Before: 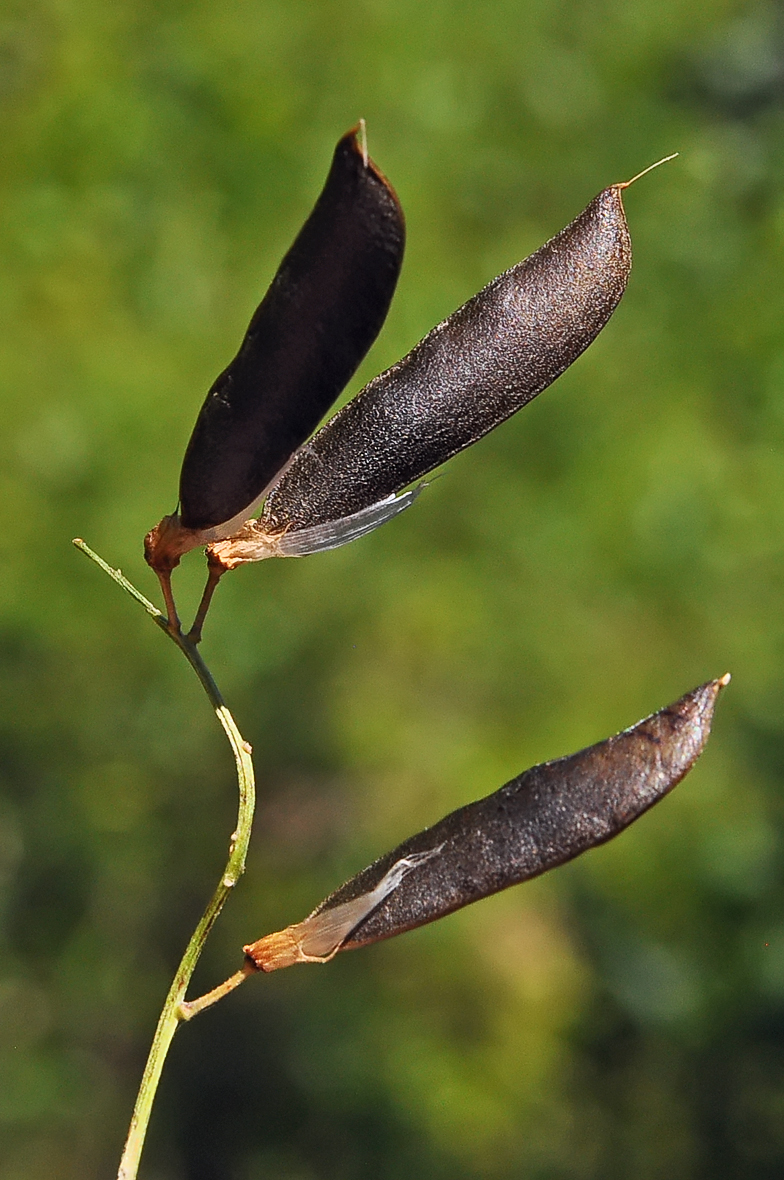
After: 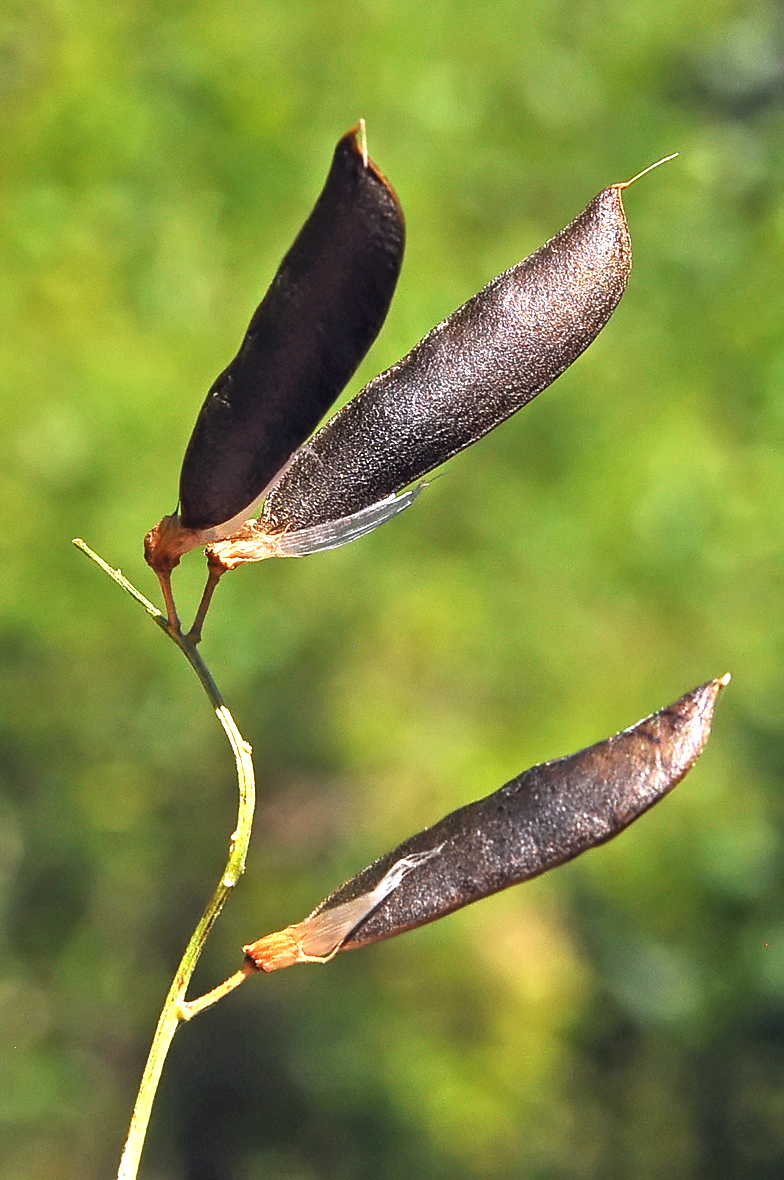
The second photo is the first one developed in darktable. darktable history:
exposure: exposure 1.073 EV, compensate exposure bias true, compensate highlight preservation false
